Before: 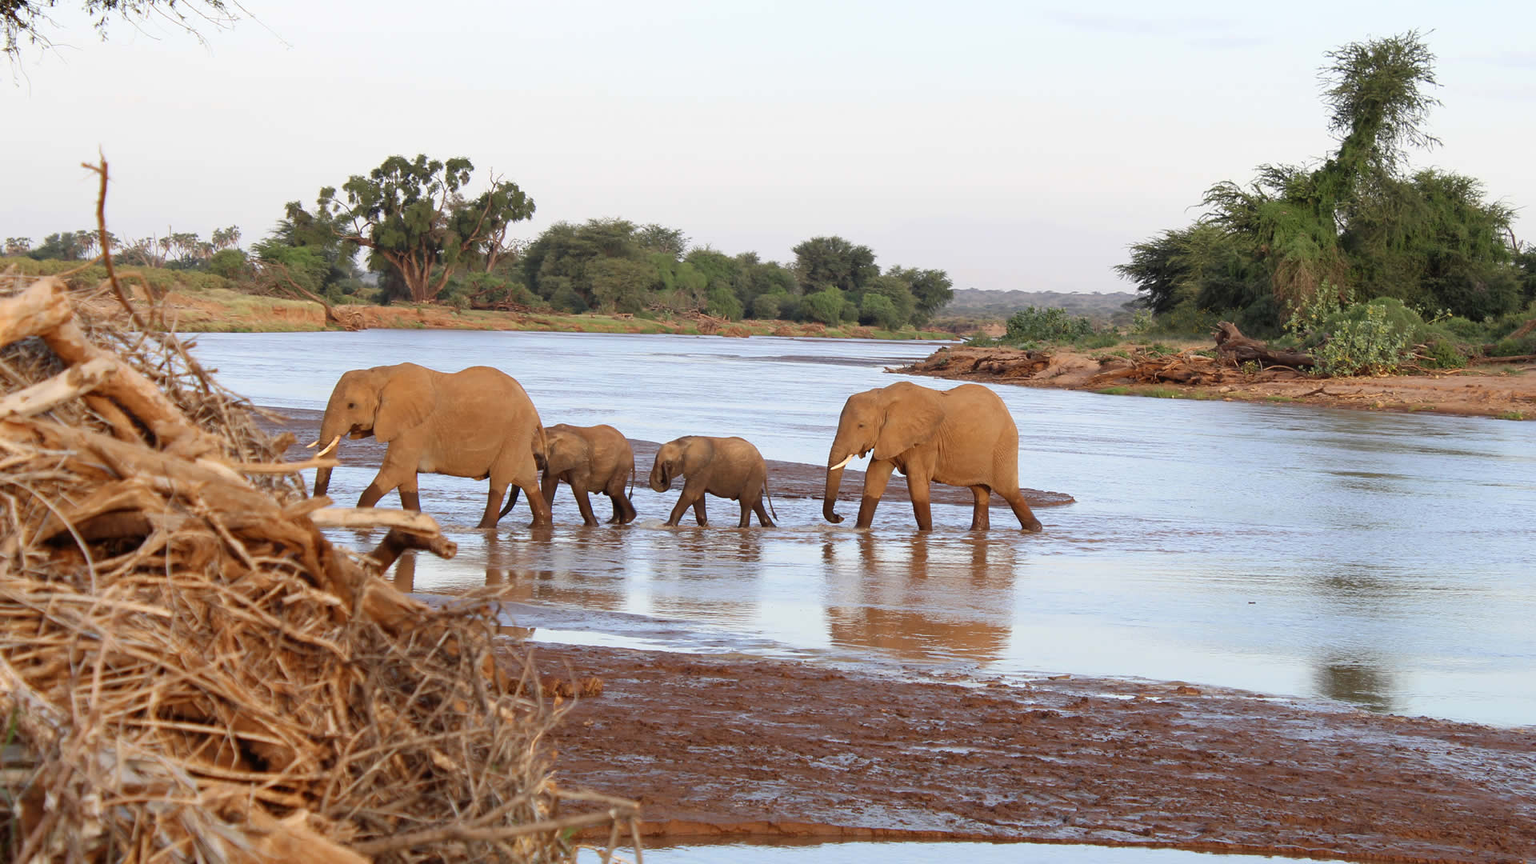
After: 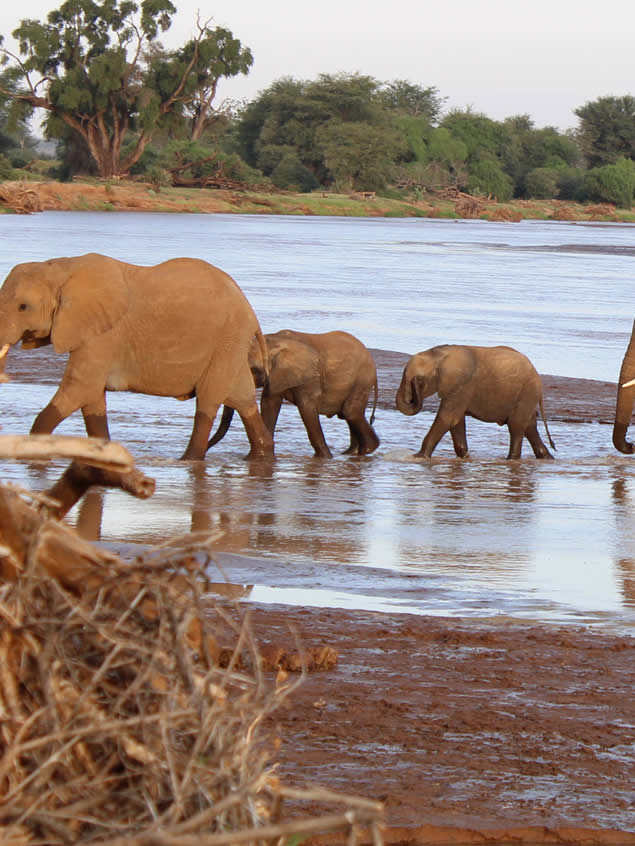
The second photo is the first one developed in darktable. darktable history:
crop and rotate: left 21.712%, top 18.594%, right 45.187%, bottom 2.986%
color correction: highlights b* -0.033
